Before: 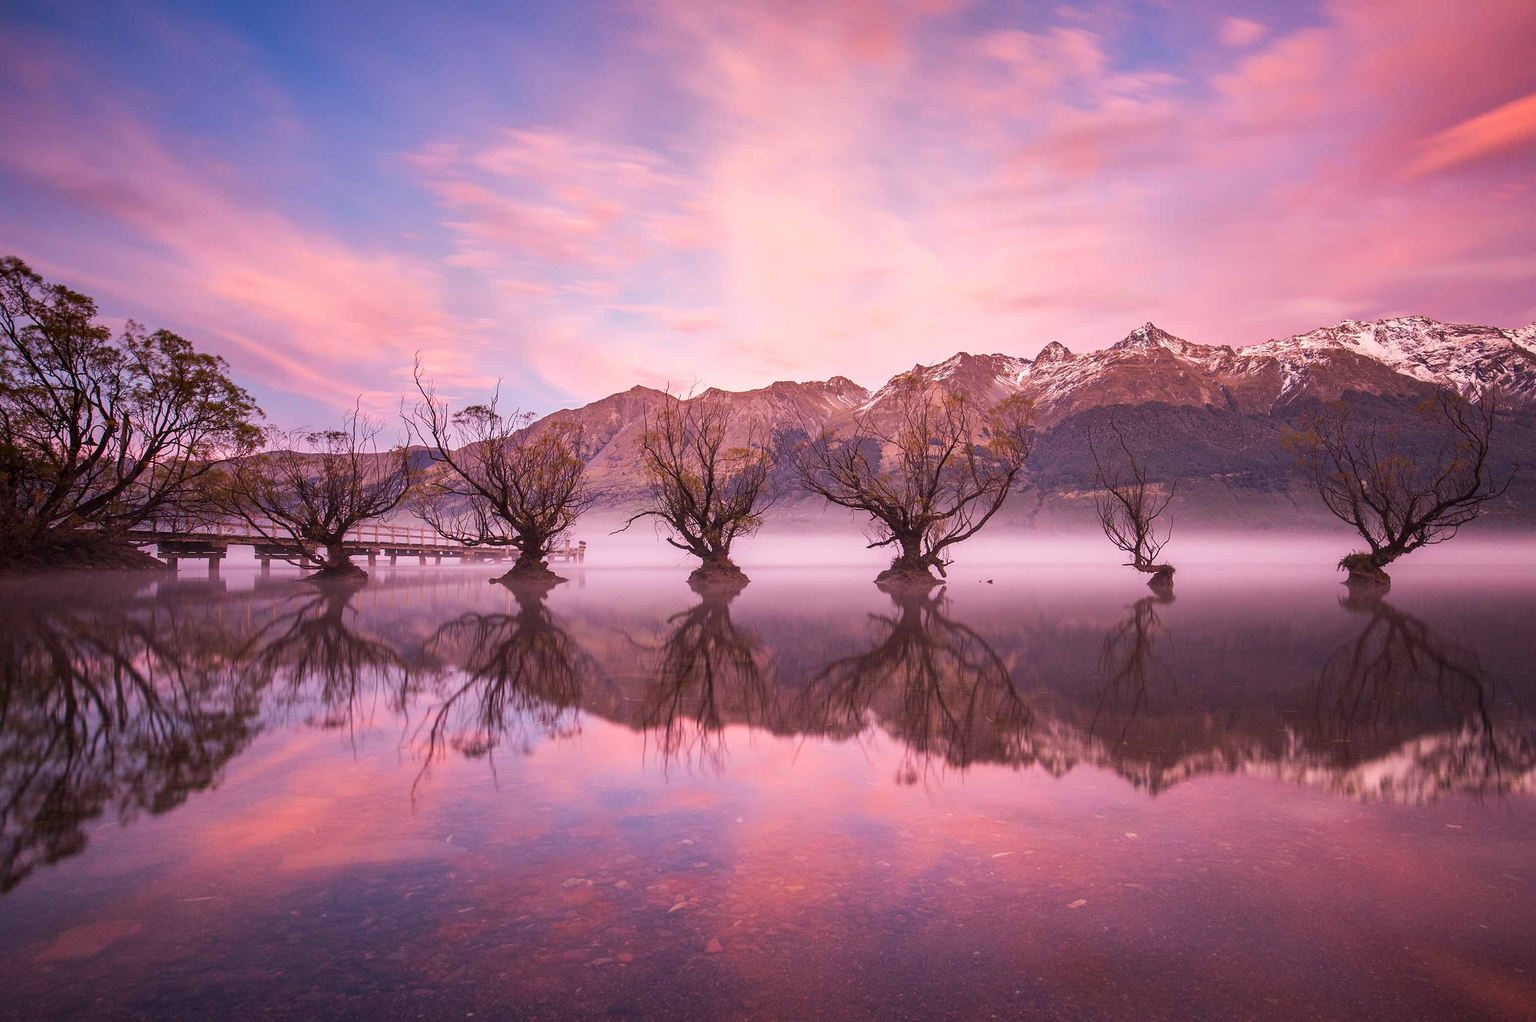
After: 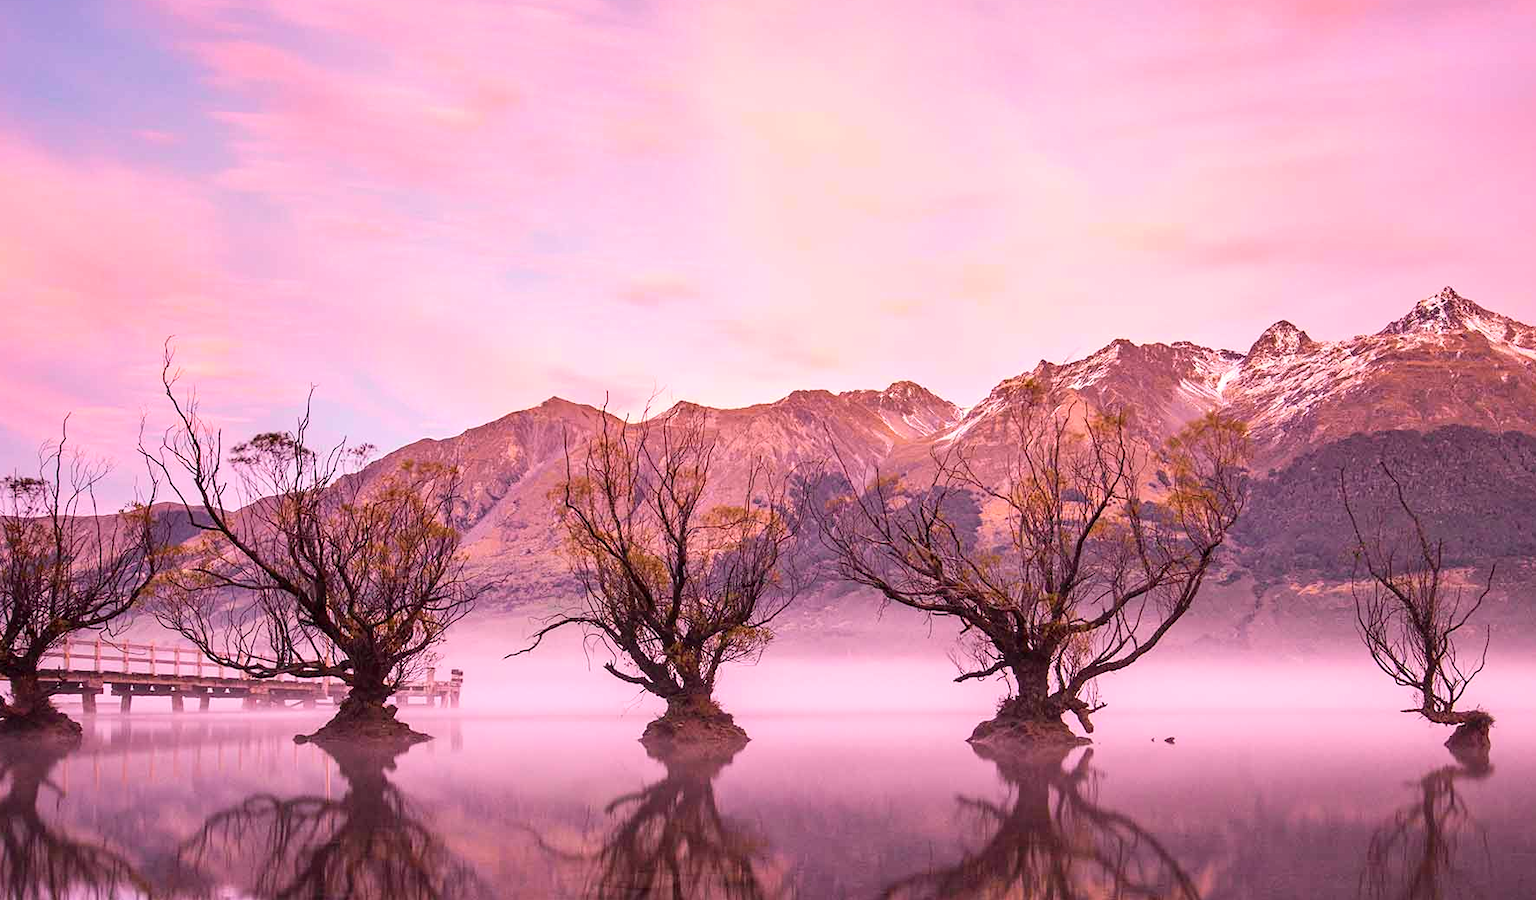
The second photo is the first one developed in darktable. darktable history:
crop: left 20.932%, top 15.471%, right 21.848%, bottom 34.081%
contrast equalizer: octaves 7, y [[0.6 ×6], [0.55 ×6], [0 ×6], [0 ×6], [0 ×6]], mix 0.15
levels: levels [0, 0.51, 1]
tone curve: curves: ch0 [(0, 0) (0.051, 0.047) (0.102, 0.099) (0.228, 0.262) (0.446, 0.527) (0.695, 0.778) (0.908, 0.946) (1, 1)]; ch1 [(0, 0) (0.339, 0.298) (0.402, 0.363) (0.453, 0.413) (0.485, 0.469) (0.494, 0.493) (0.504, 0.501) (0.525, 0.533) (0.563, 0.591) (0.597, 0.631) (1, 1)]; ch2 [(0, 0) (0.48, 0.48) (0.504, 0.5) (0.539, 0.554) (0.59, 0.628) (0.642, 0.682) (0.824, 0.815) (1, 1)], color space Lab, independent channels, preserve colors none
